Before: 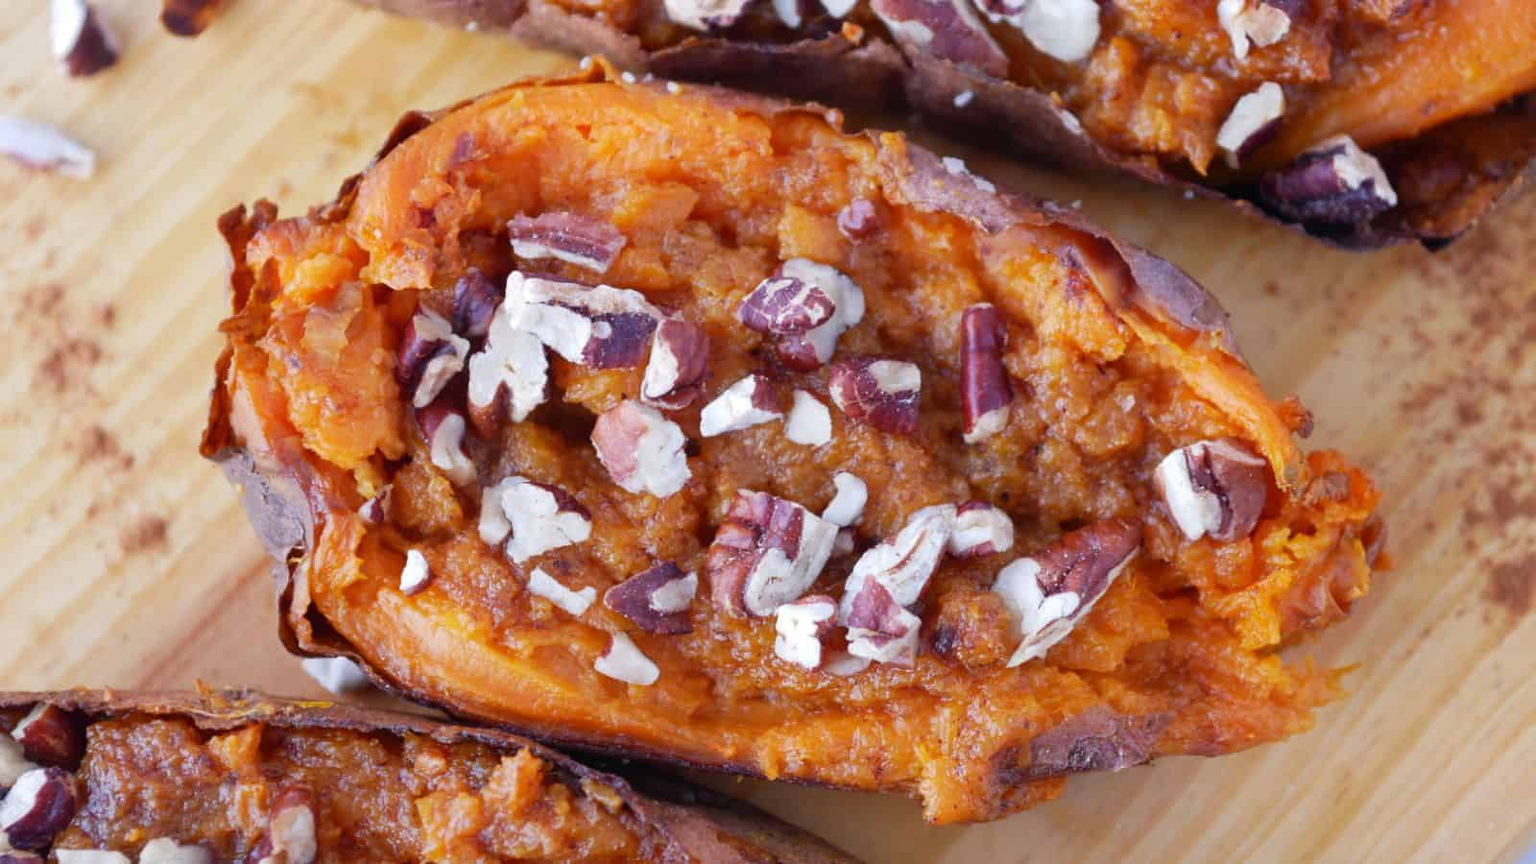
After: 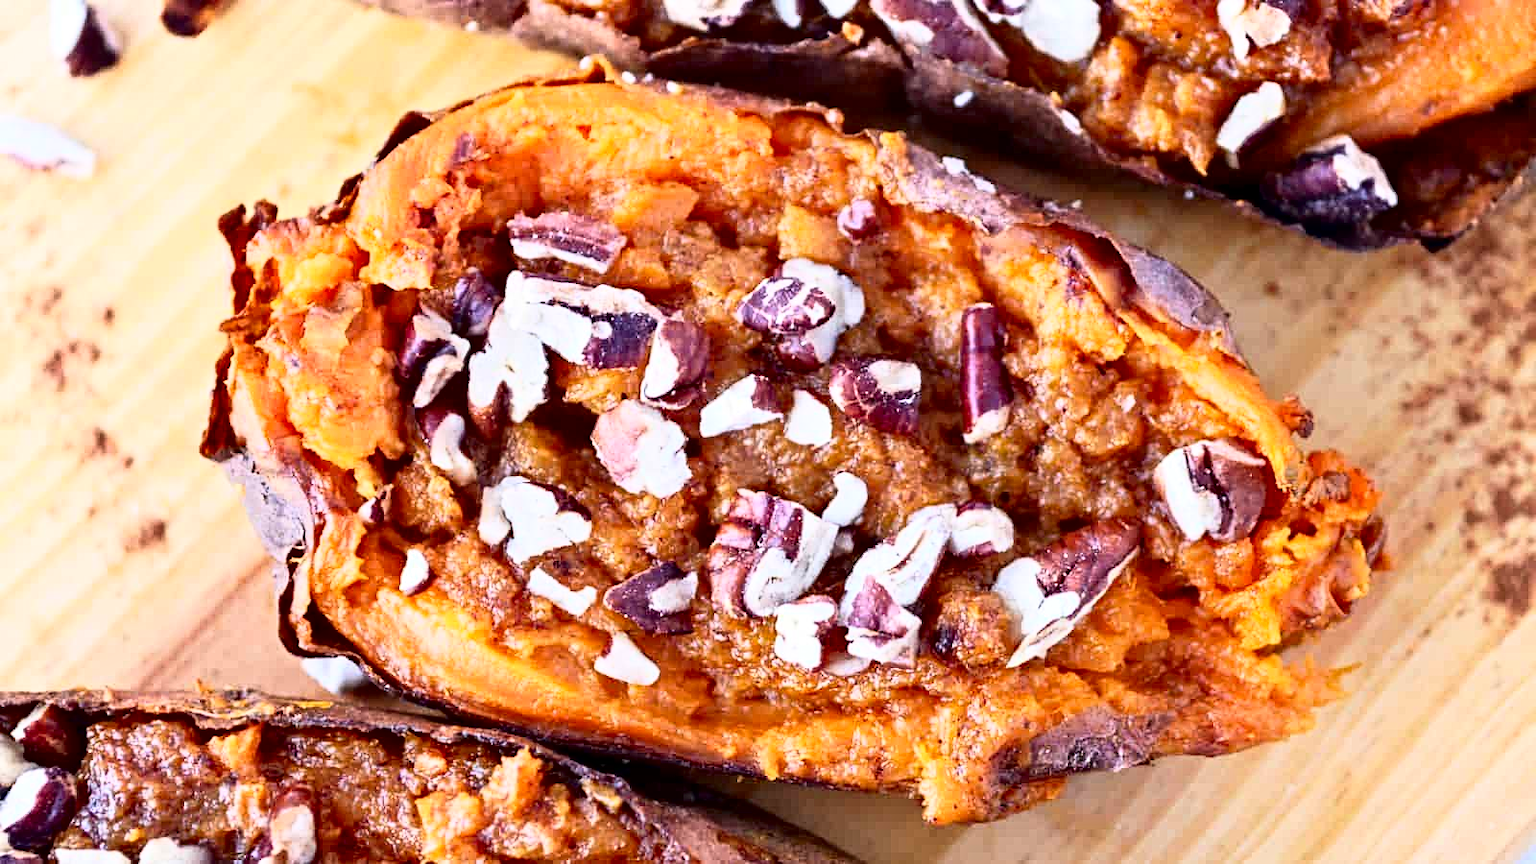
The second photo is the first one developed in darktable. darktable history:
shadows and highlights: shadows -62.01, white point adjustment -5.37, highlights 61.18, highlights color adjustment 78.6%
contrast equalizer: octaves 7, y [[0.5, 0.542, 0.583, 0.625, 0.667, 0.708], [0.5 ×6], [0.5 ×6], [0 ×6], [0 ×6]]
contrast brightness saturation: contrast 0.196, brightness 0.162, saturation 0.221
